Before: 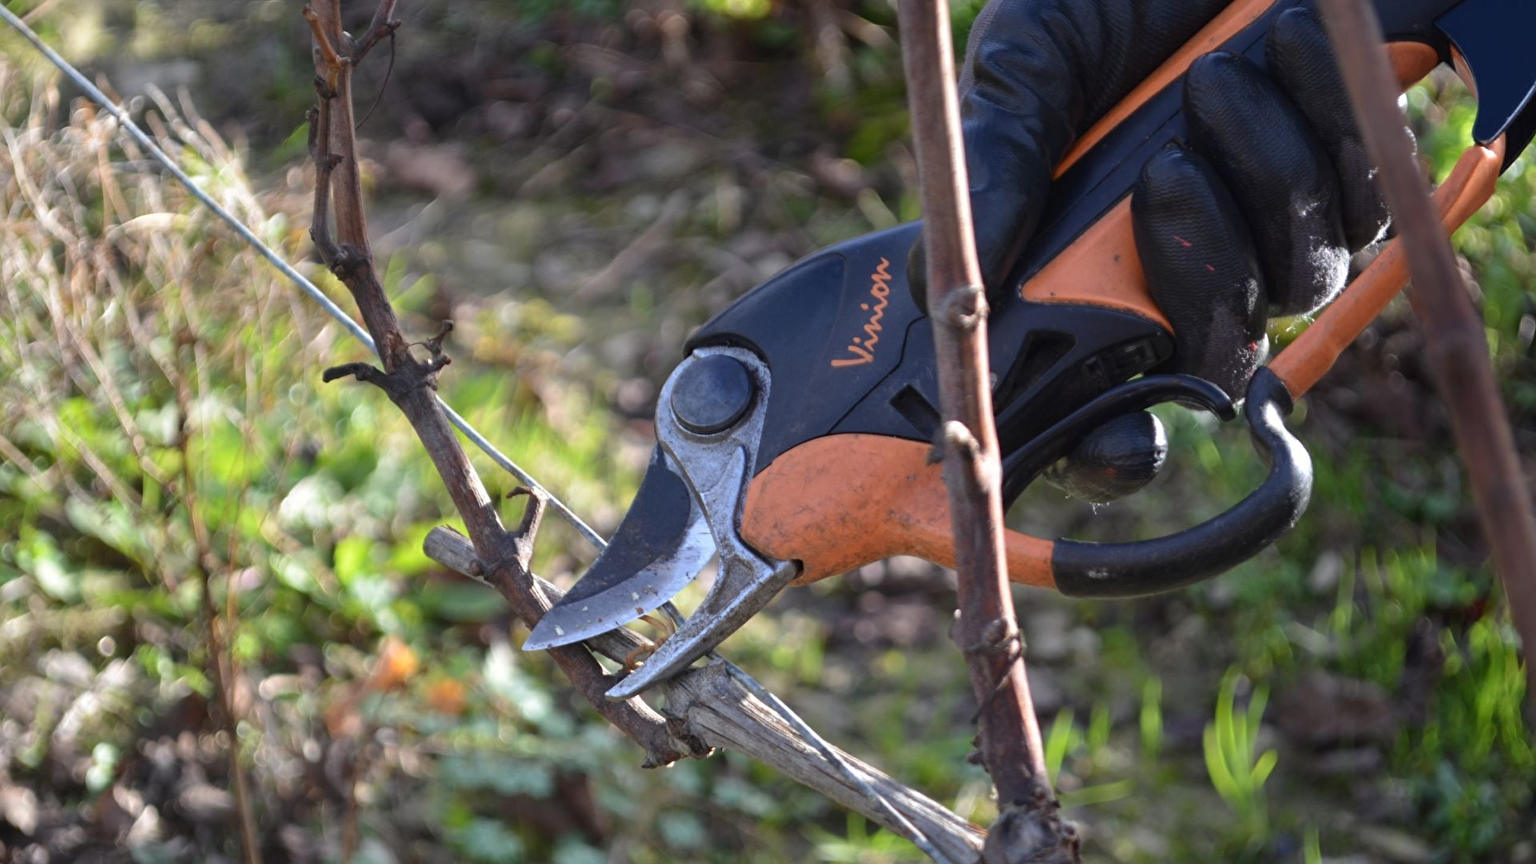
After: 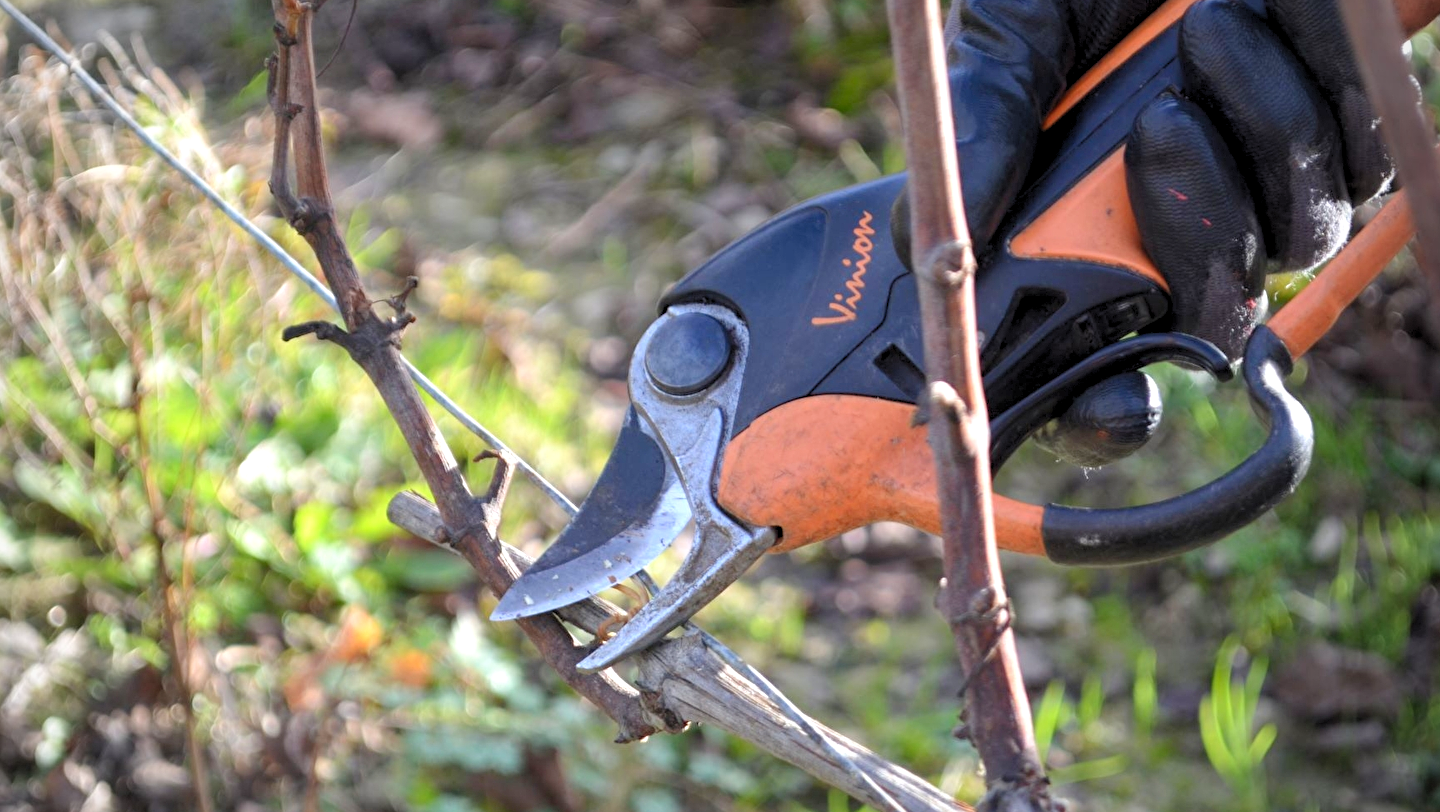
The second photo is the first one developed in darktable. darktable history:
vignetting: on, module defaults
levels: levels [0.044, 0.416, 0.908]
crop: left 3.38%, top 6.371%, right 6.581%, bottom 3.324%
